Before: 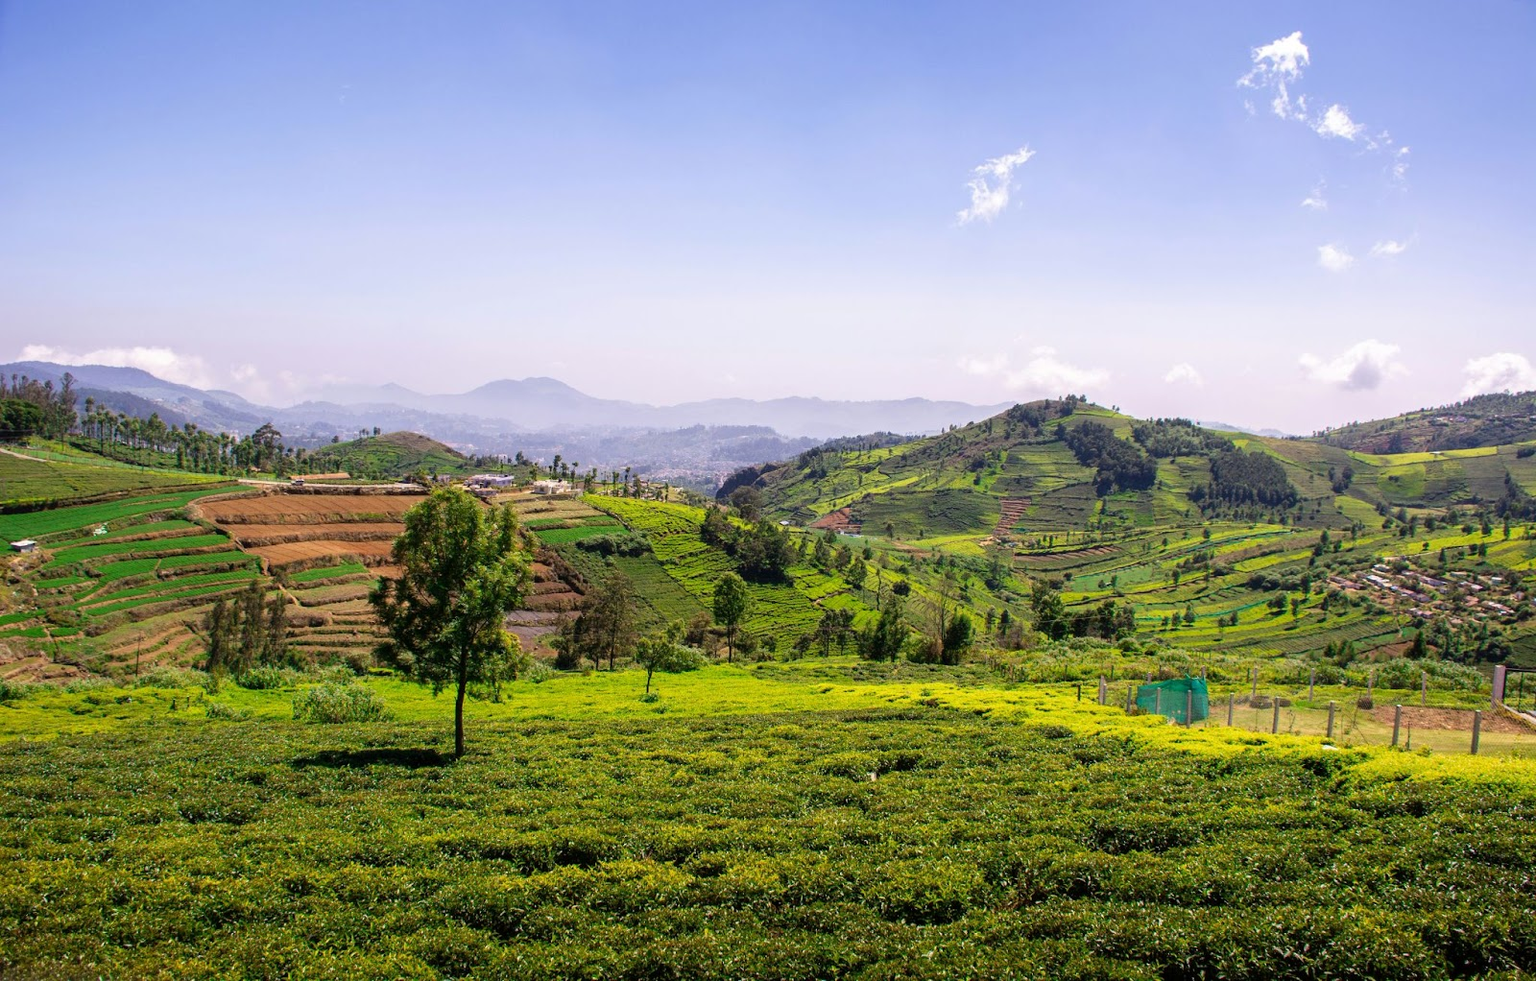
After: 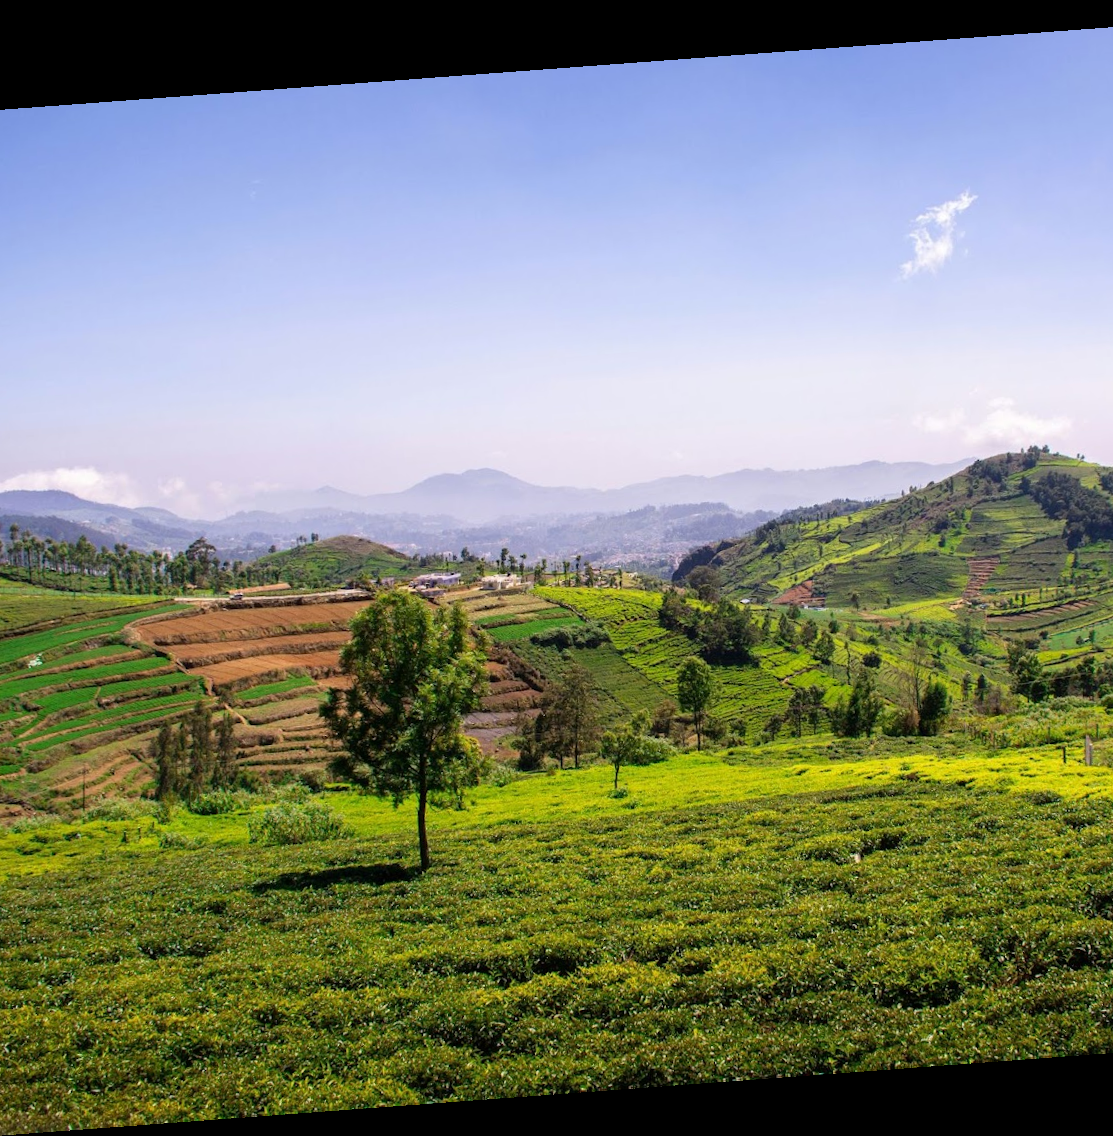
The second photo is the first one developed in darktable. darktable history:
crop and rotate: left 6.617%, right 26.717%
rotate and perspective: rotation -4.25°, automatic cropping off
